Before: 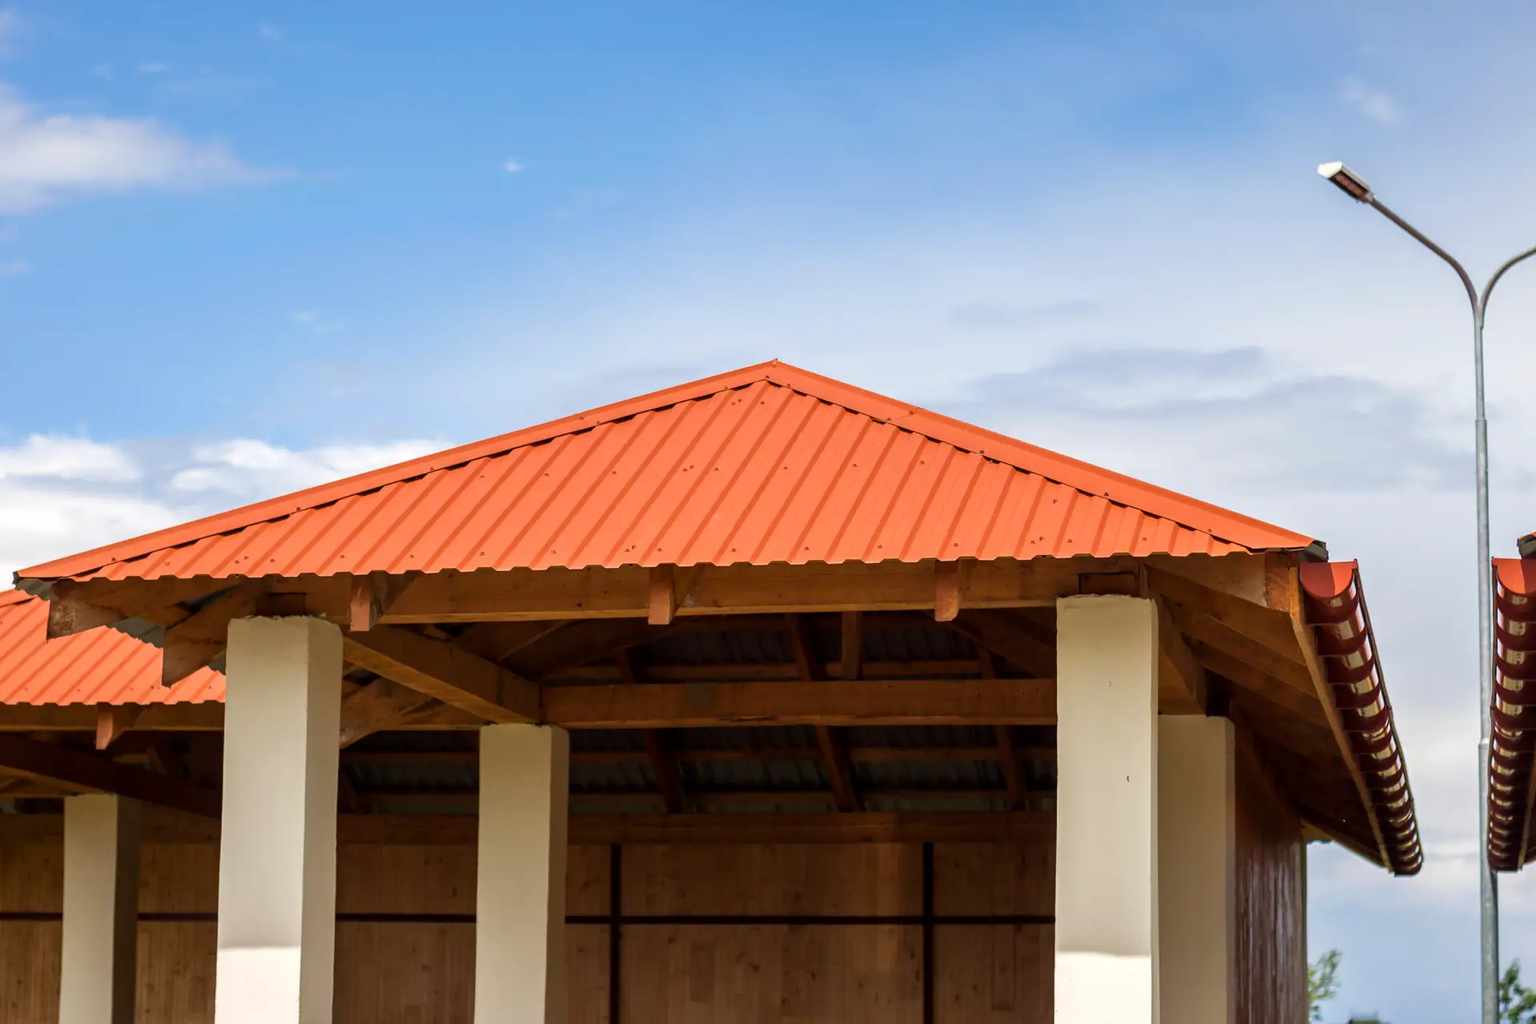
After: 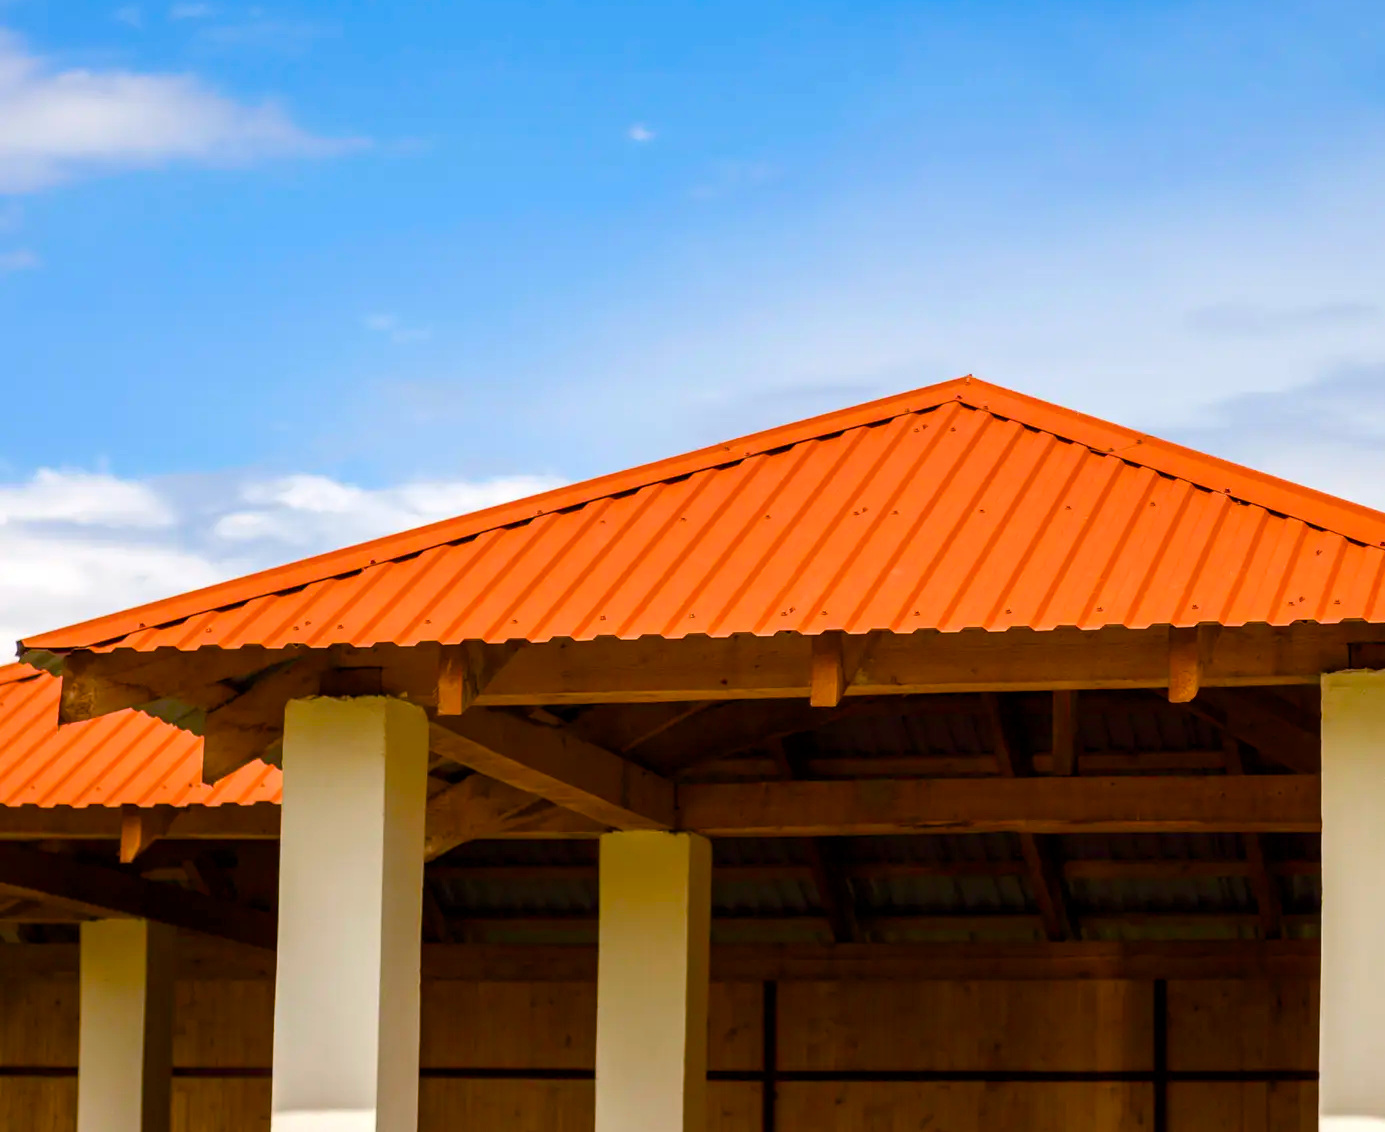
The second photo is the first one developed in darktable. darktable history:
color balance rgb: power › hue 63.3°, linear chroma grading › global chroma 9.257%, perceptual saturation grading › global saturation 20%, perceptual saturation grading › highlights -14.261%, perceptual saturation grading › shadows 50.104%, global vibrance 20%
exposure: compensate highlight preservation false
crop: top 5.79%, right 27.855%, bottom 5.703%
